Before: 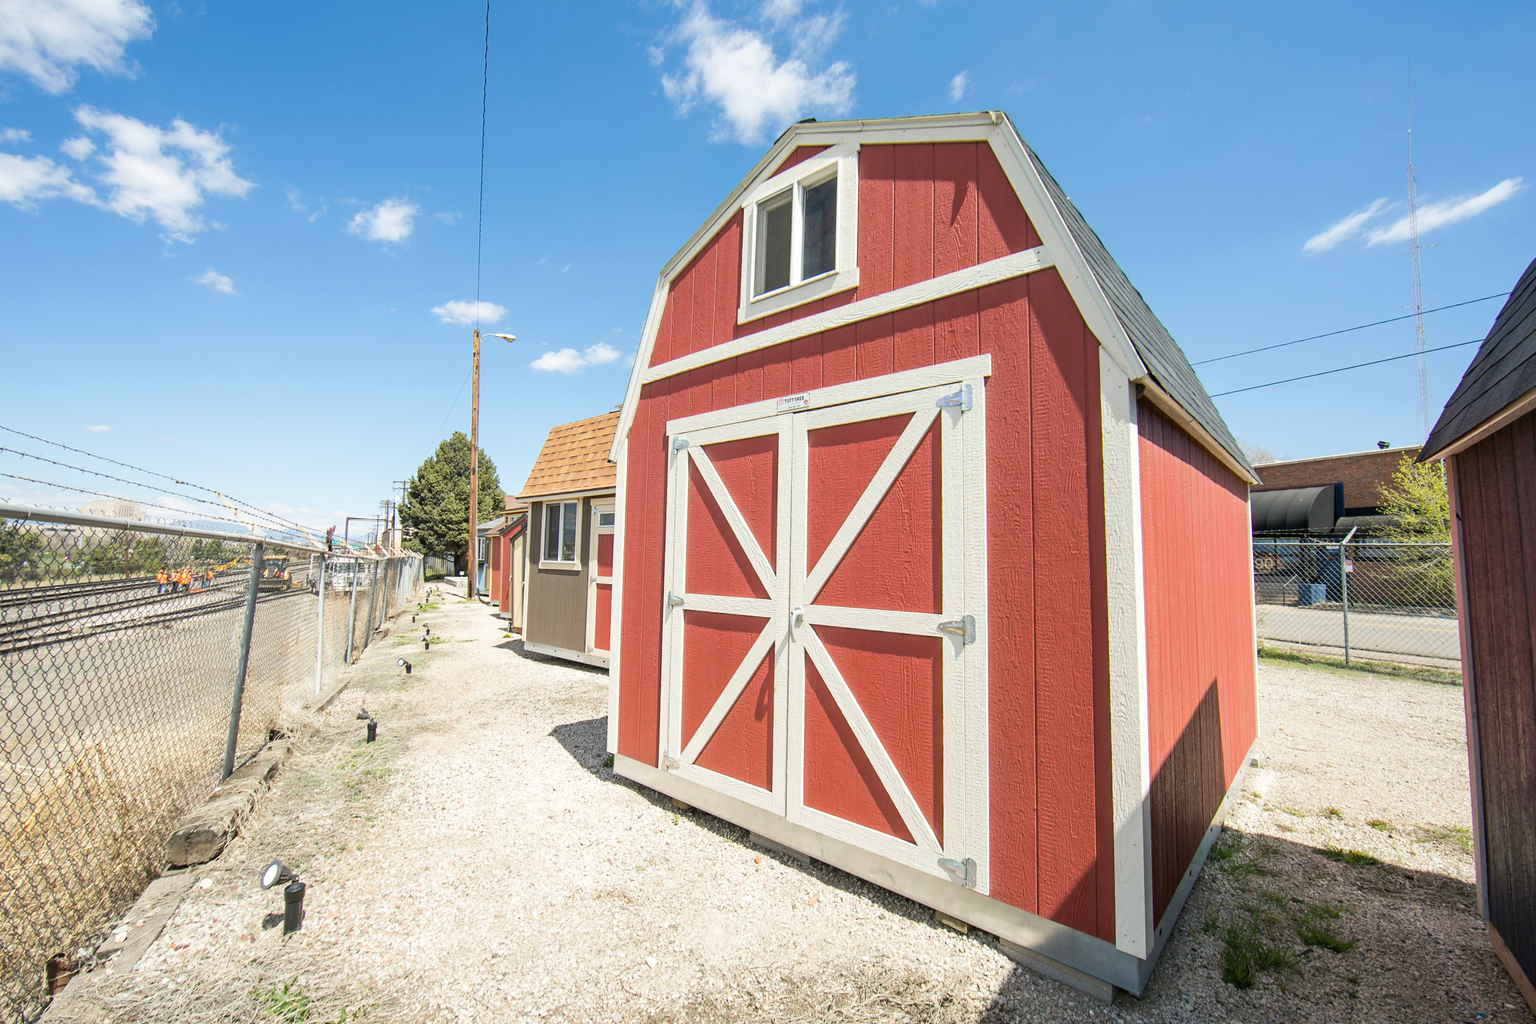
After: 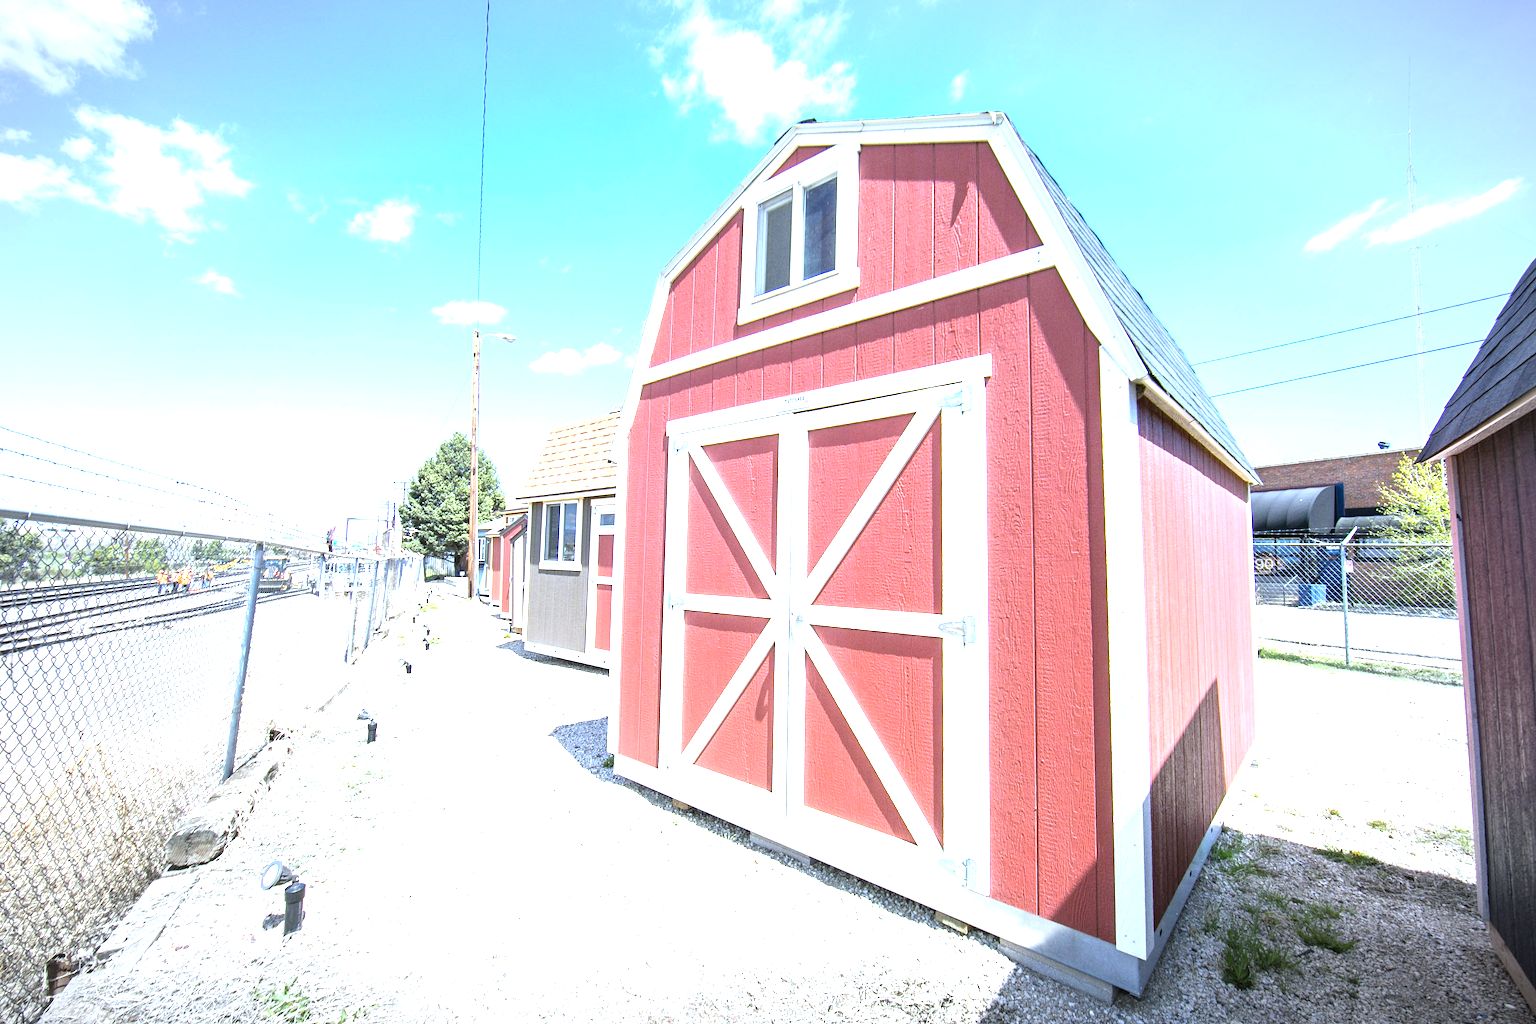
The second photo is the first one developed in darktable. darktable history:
exposure: black level correction 0, exposure 1.5 EV, compensate highlight preservation false
white balance: red 0.871, blue 1.249
vignetting: fall-off radius 60%, automatic ratio true
grain: coarseness 0.09 ISO
